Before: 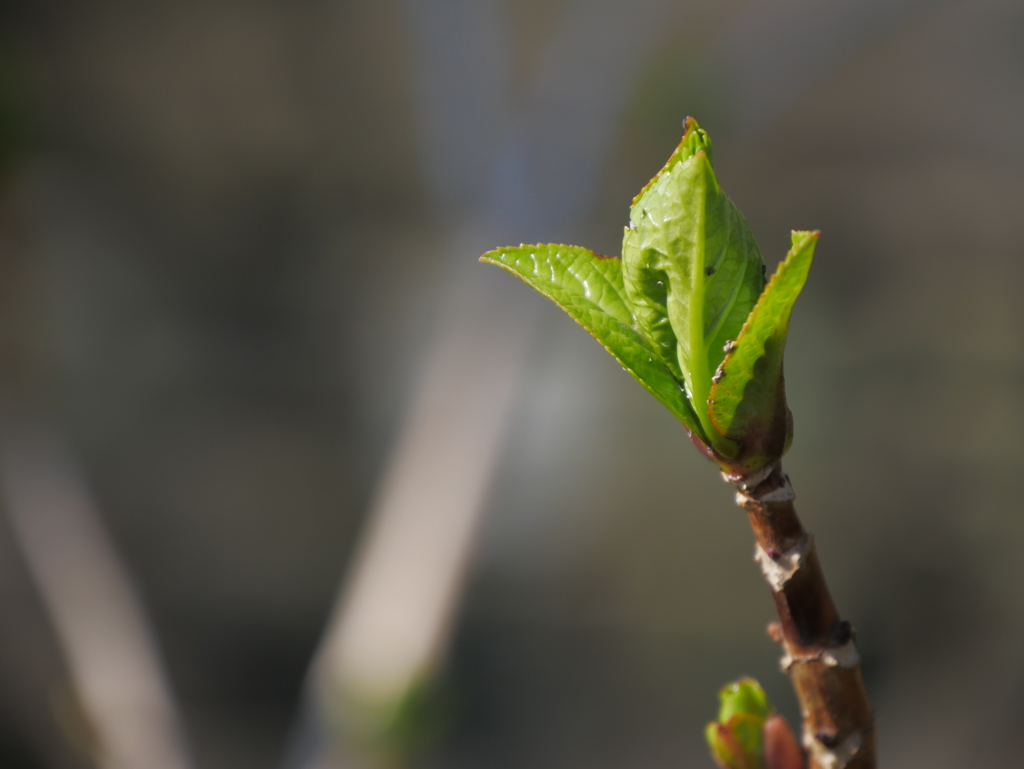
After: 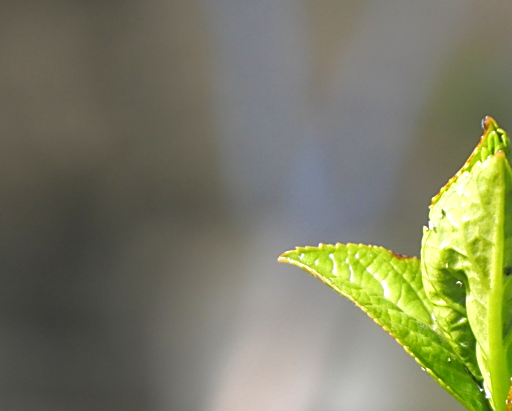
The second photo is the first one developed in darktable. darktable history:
local contrast: on, module defaults
exposure: exposure 0.777 EV, compensate highlight preservation false
crop: left 19.645%, right 30.352%, bottom 46.43%
sharpen: on, module defaults
